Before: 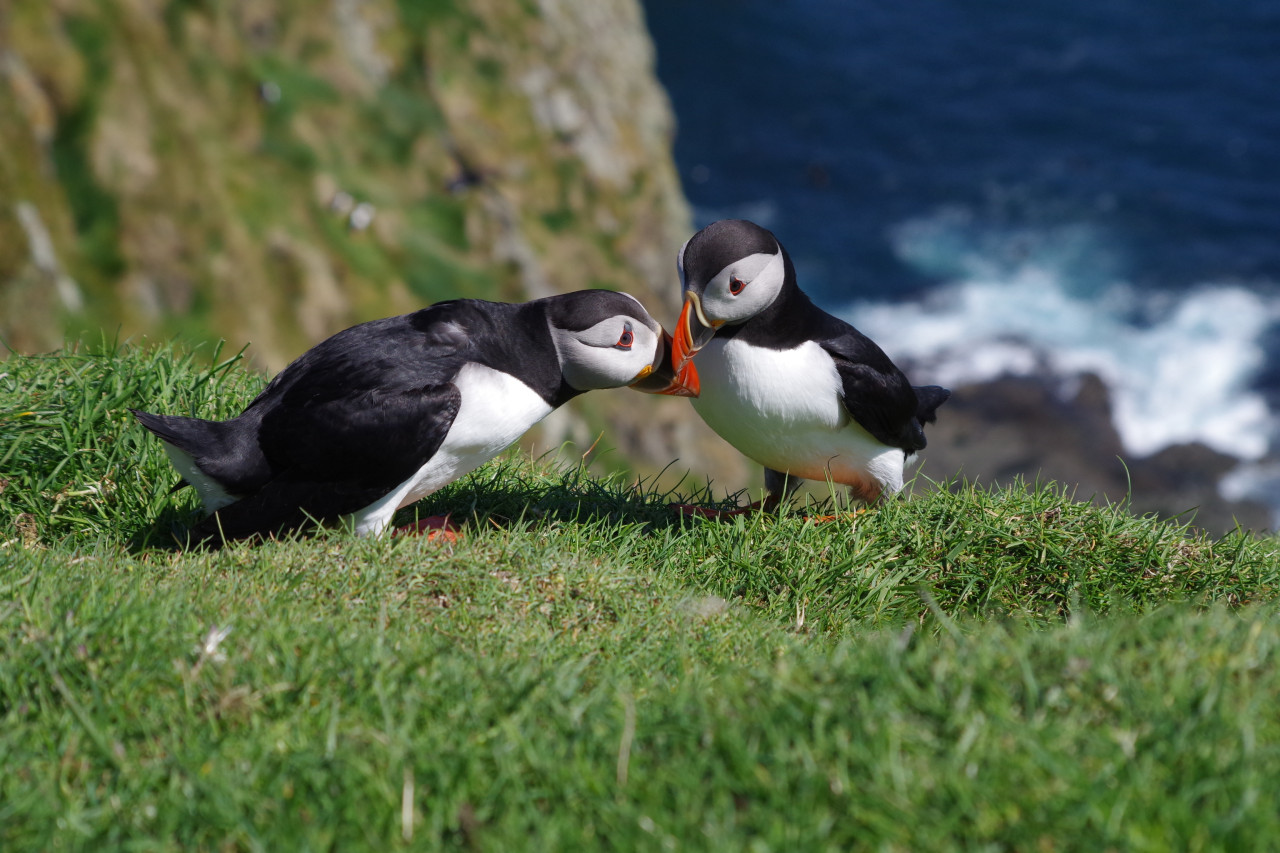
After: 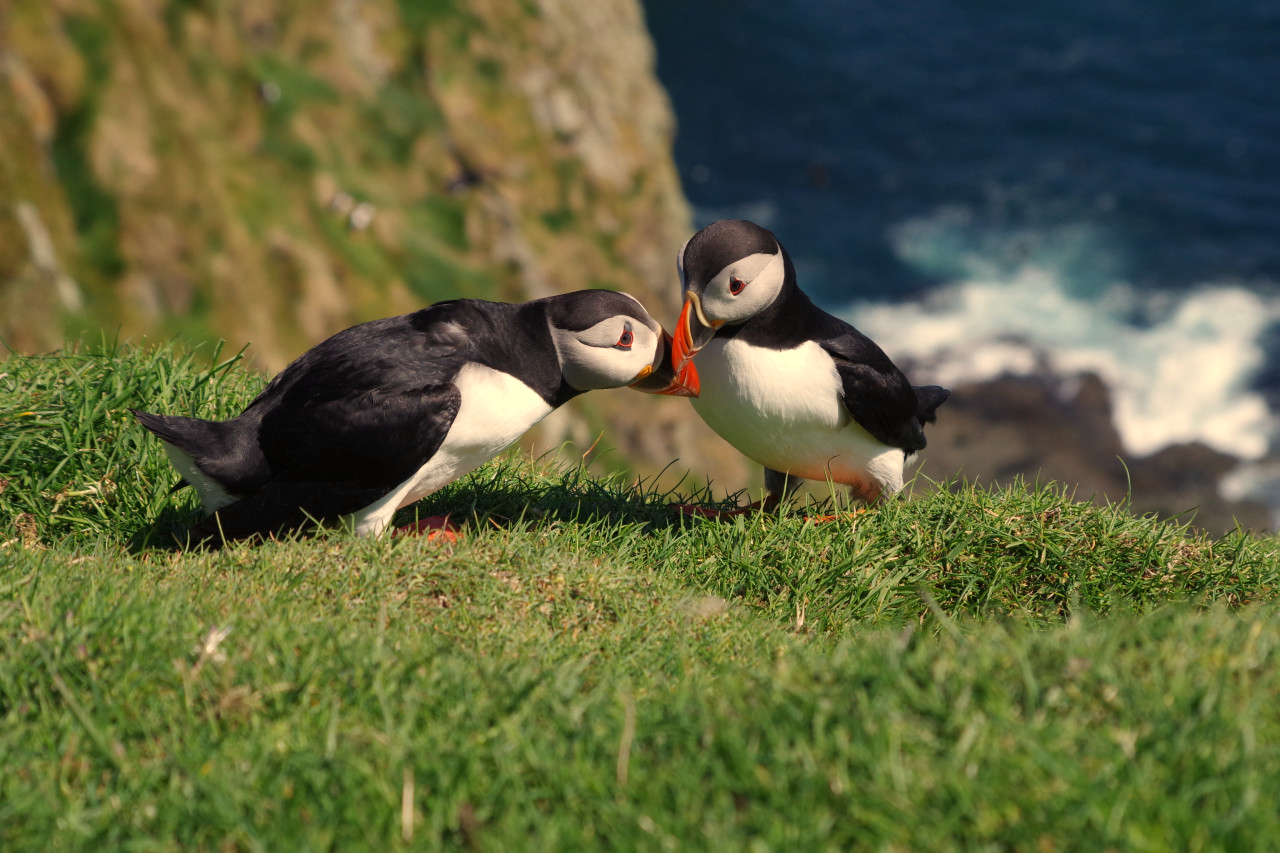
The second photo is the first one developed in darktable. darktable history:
tone equalizer: on, module defaults
white balance: red 1.123, blue 0.83
